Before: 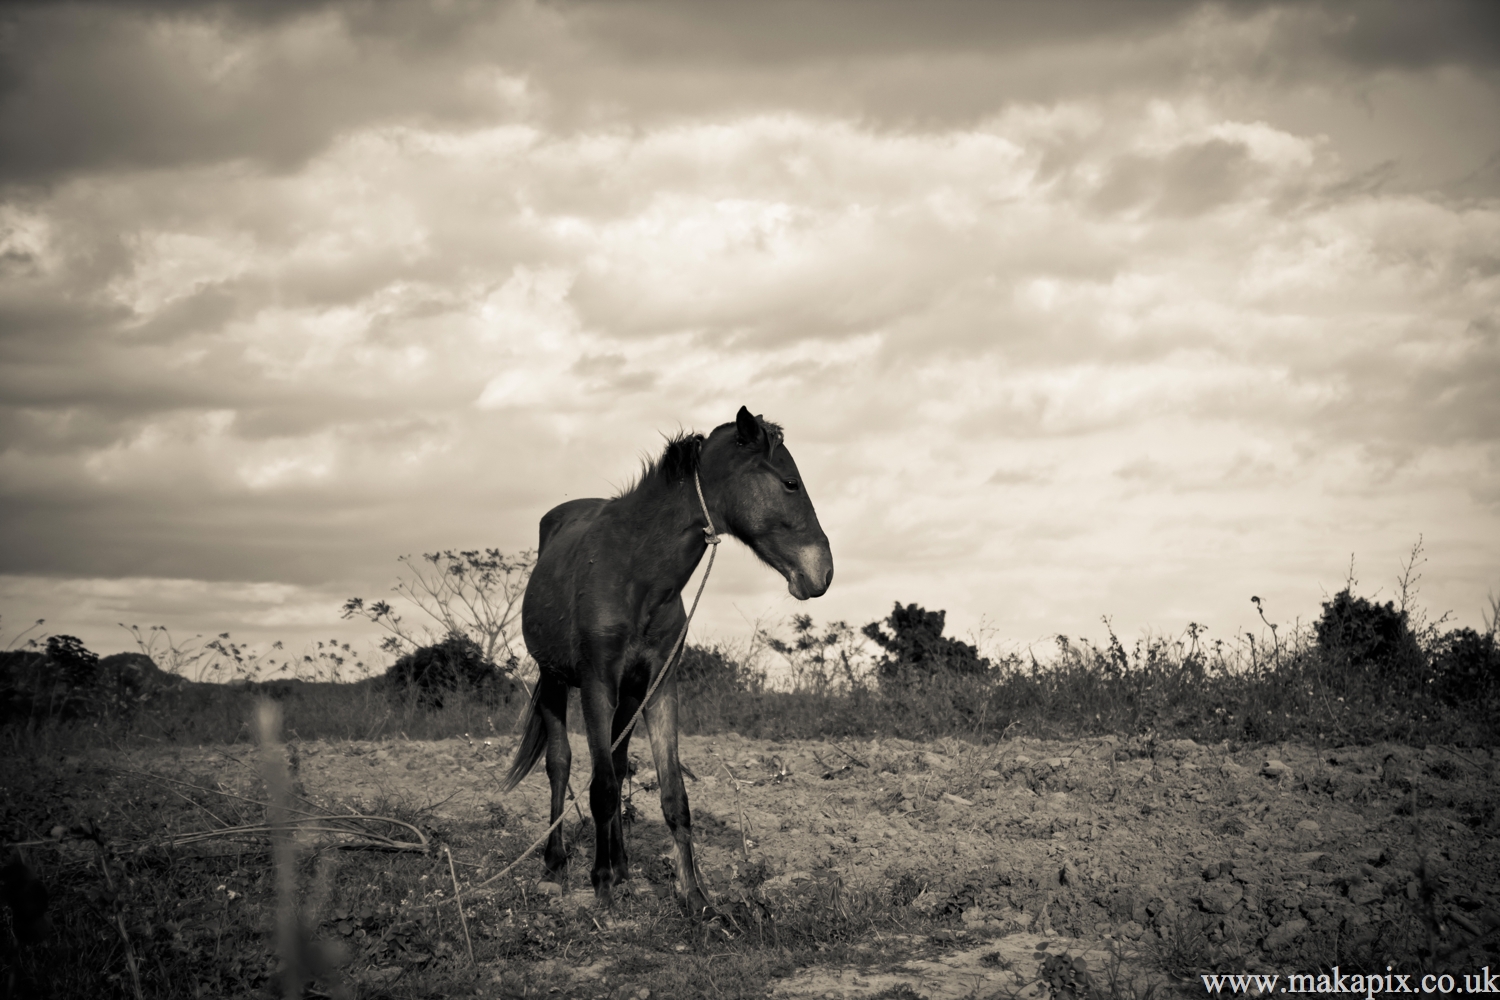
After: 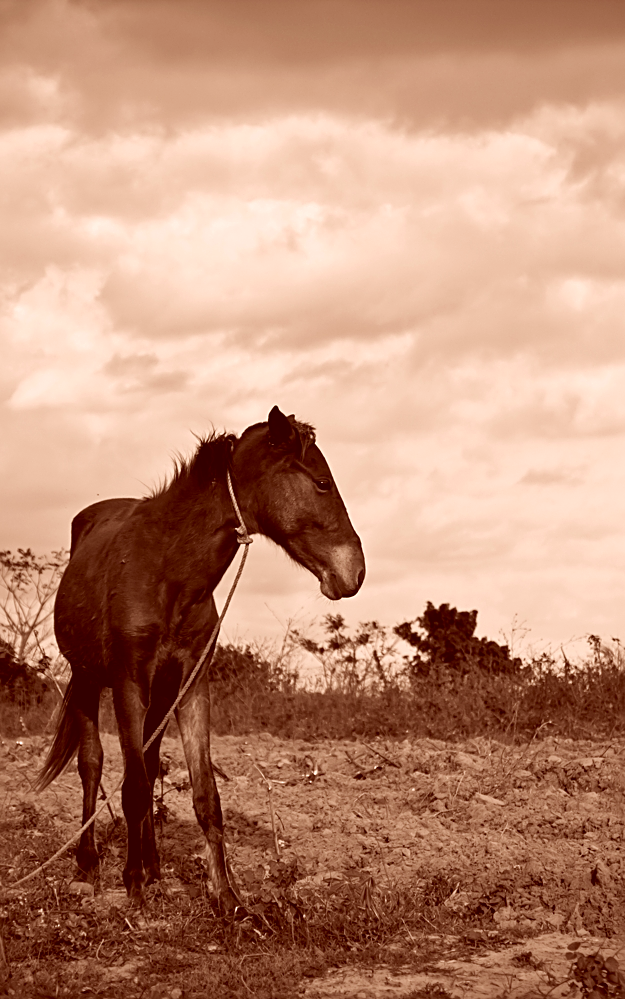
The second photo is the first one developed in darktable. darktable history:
color correction: highlights a* 9.03, highlights b* 8.71, shadows a* 40, shadows b* 40, saturation 0.8
sharpen: on, module defaults
crop: left 31.229%, right 27.105%
